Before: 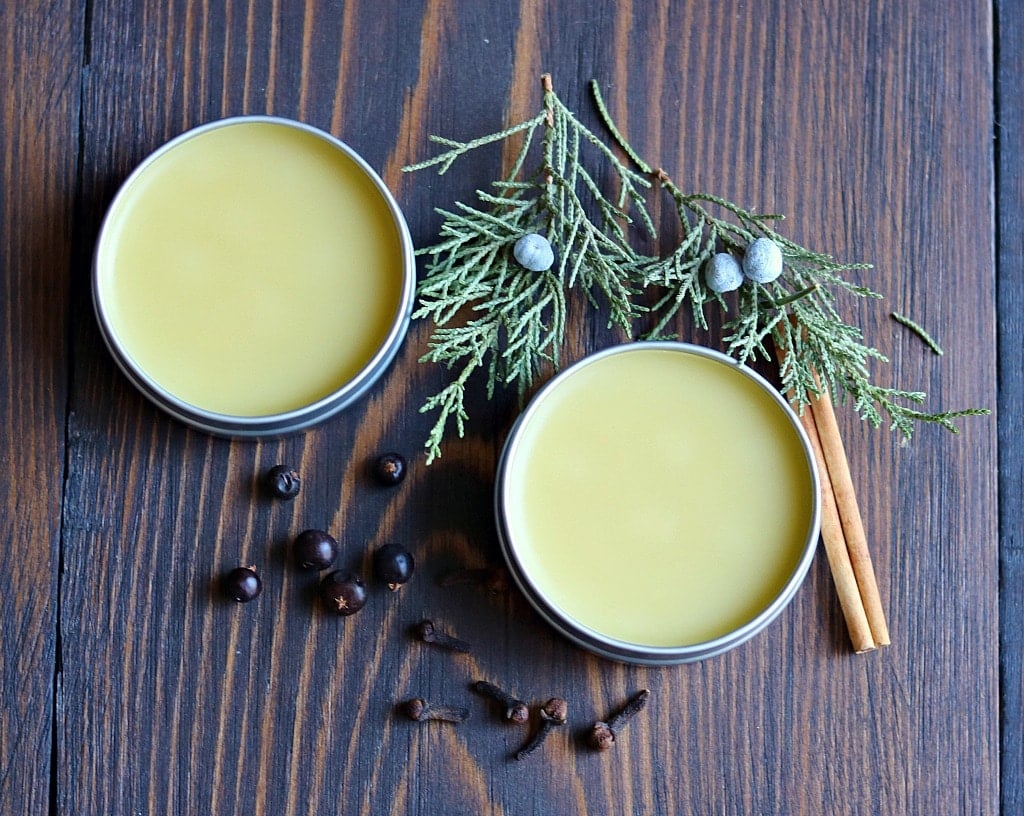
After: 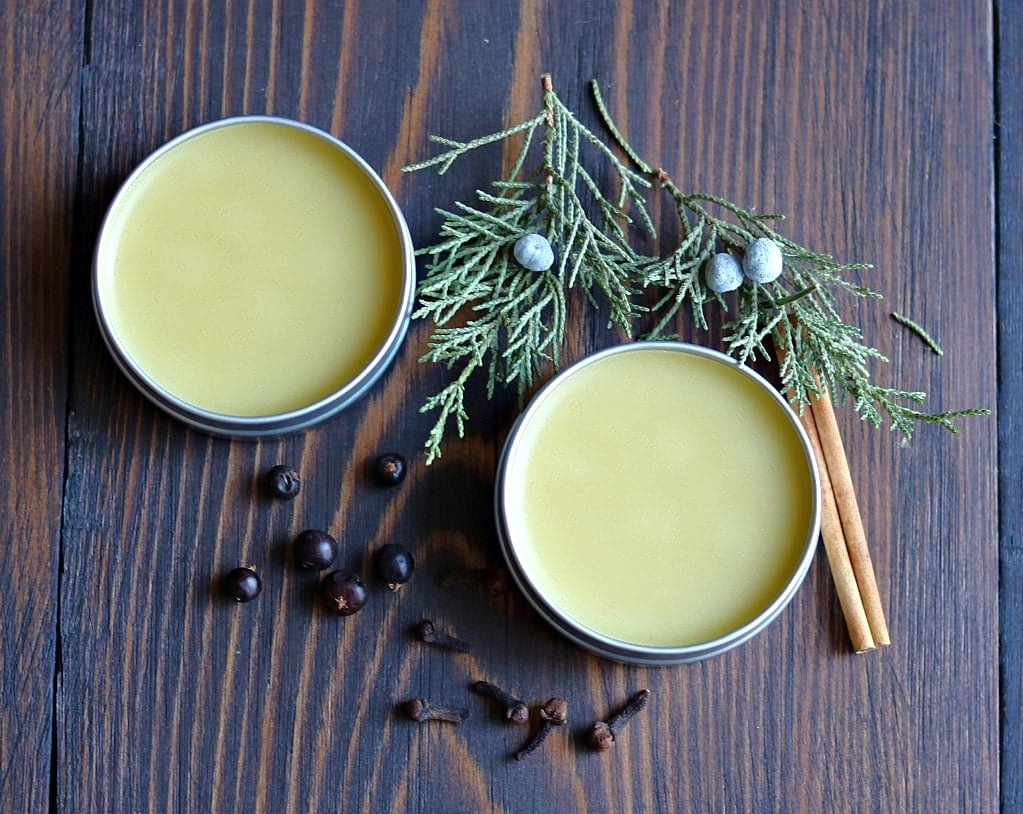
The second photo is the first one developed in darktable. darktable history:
tone equalizer: -8 EV -0.001 EV, -7 EV 0.002 EV, -6 EV -0.005 EV, -5 EV -0.009 EV, -4 EV -0.063 EV, -3 EV -0.198 EV, -2 EV -0.241 EV, -1 EV 0.102 EV, +0 EV 0.318 EV, edges refinement/feathering 500, mask exposure compensation -1.57 EV, preserve details no
crop: left 0.02%
